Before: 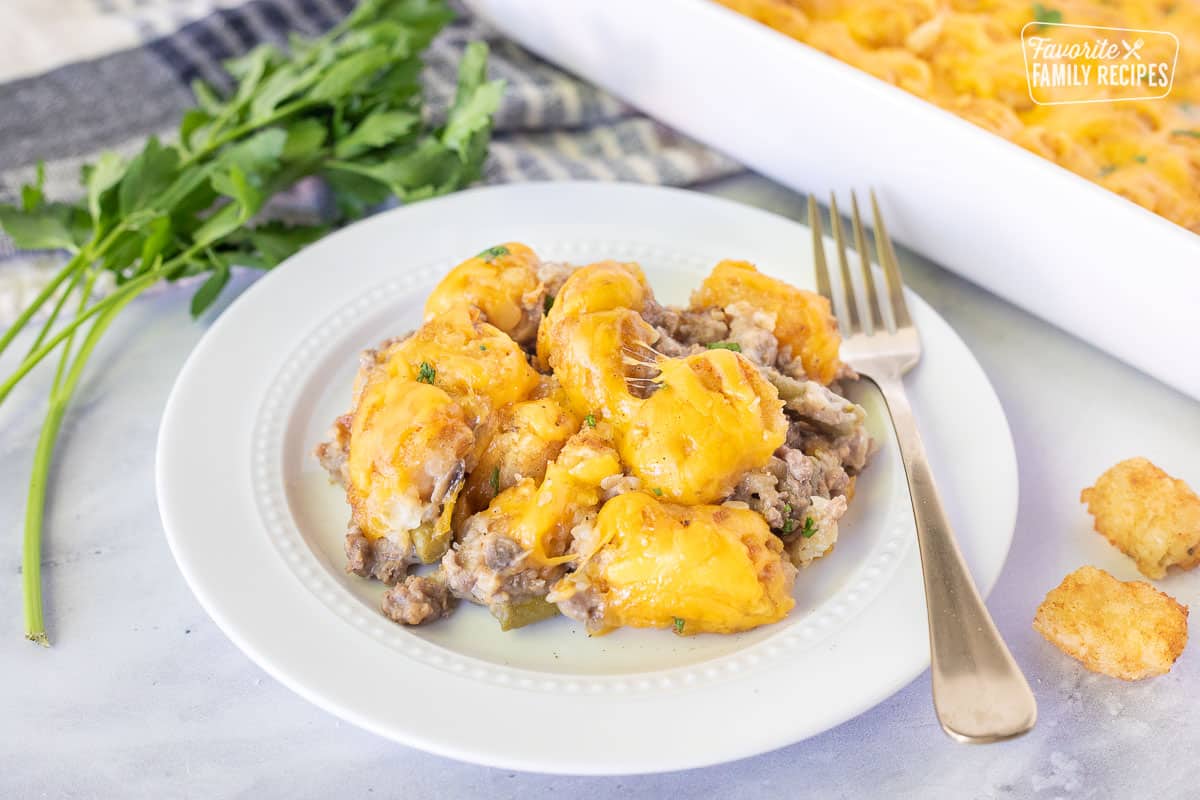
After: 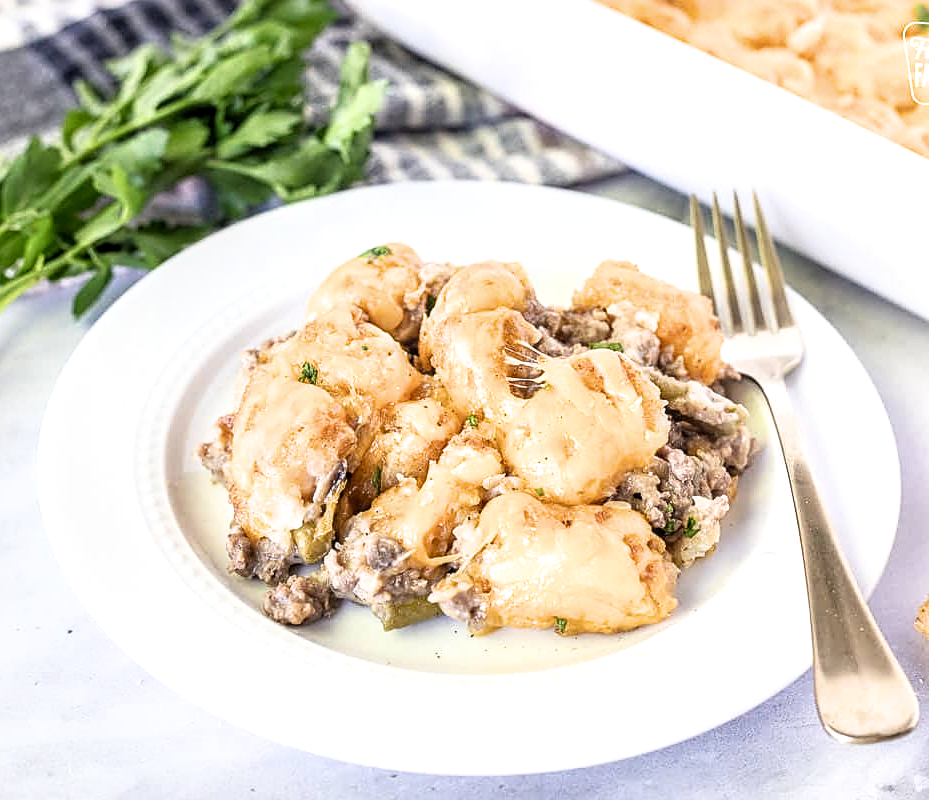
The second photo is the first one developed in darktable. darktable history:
filmic rgb: white relative exposure 2.2 EV, hardness 6.97
sharpen: on, module defaults
crop: left 9.88%, right 12.664%
local contrast: on, module defaults
